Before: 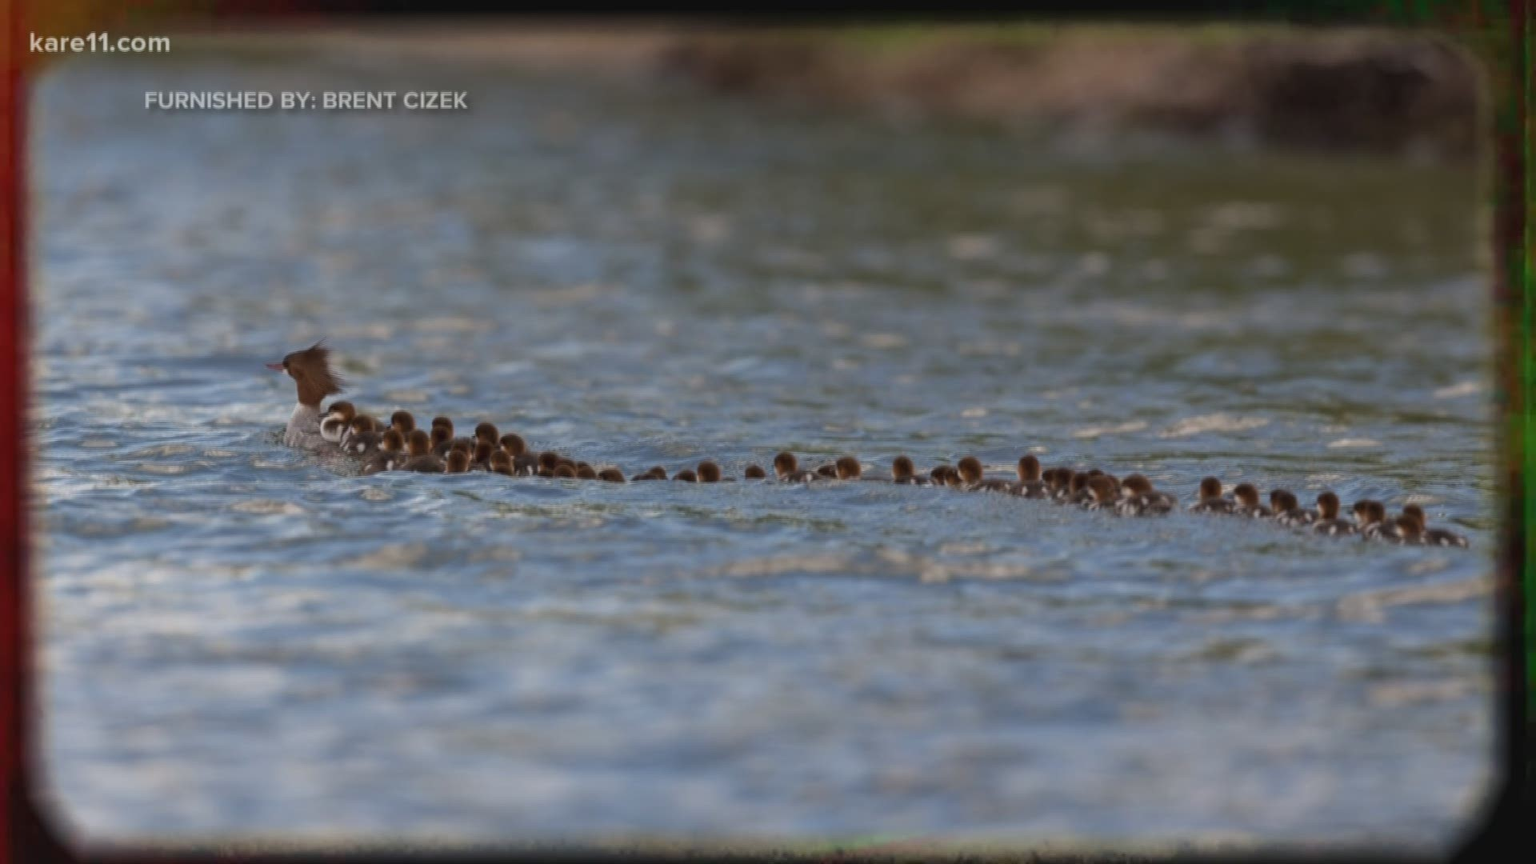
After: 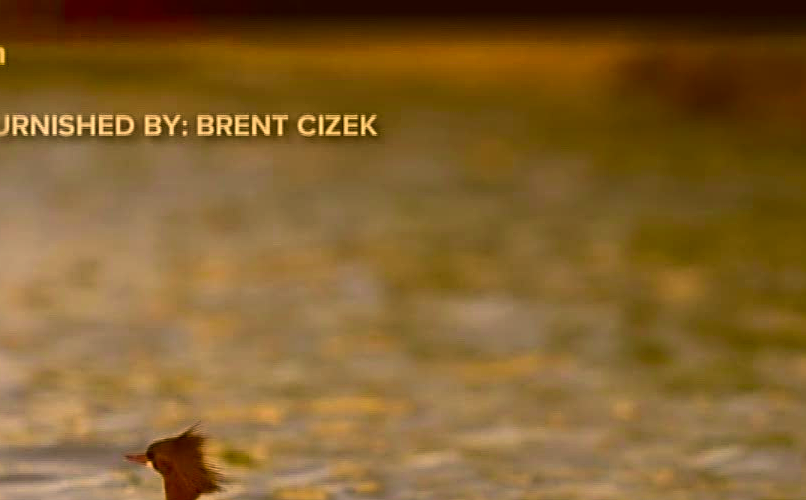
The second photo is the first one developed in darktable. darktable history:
color correction: highlights a* 10.44, highlights b* 30.04, shadows a* 2.73, shadows b* 17.51, saturation 1.72
crop and rotate: left 10.817%, top 0.062%, right 47.194%, bottom 53.626%
tone equalizer: -8 EV -0.417 EV, -7 EV -0.389 EV, -6 EV -0.333 EV, -5 EV -0.222 EV, -3 EV 0.222 EV, -2 EV 0.333 EV, -1 EV 0.389 EV, +0 EV 0.417 EV, edges refinement/feathering 500, mask exposure compensation -1.57 EV, preserve details no
sharpen: radius 2.676, amount 0.669
